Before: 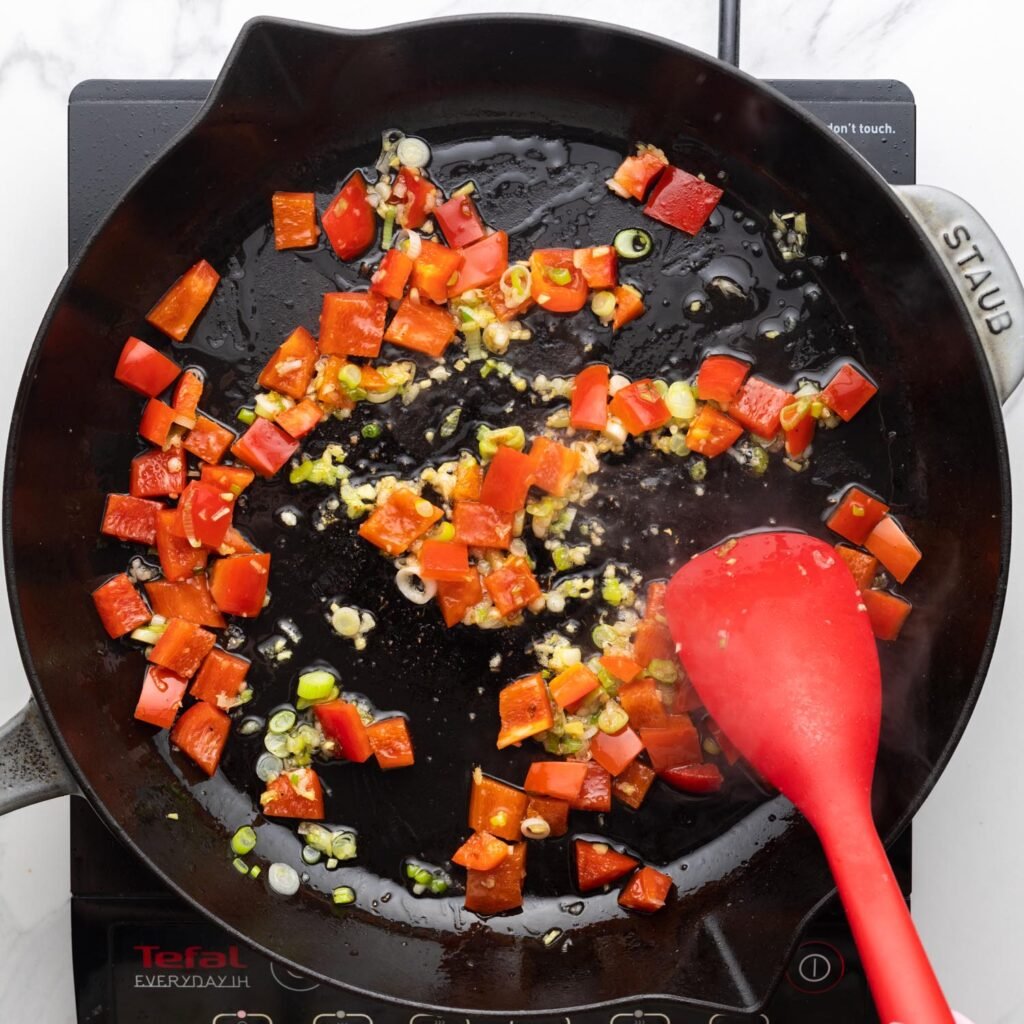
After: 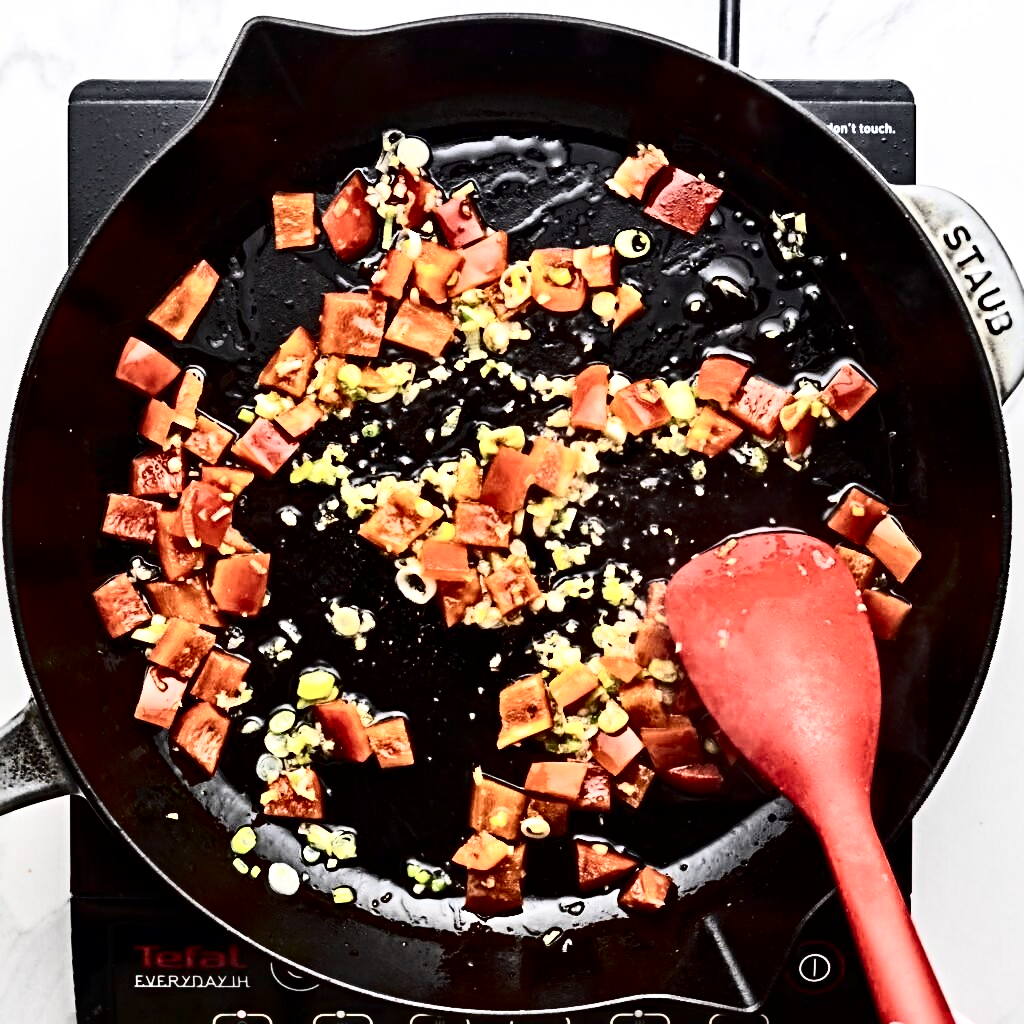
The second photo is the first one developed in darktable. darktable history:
contrast equalizer: y [[0.511, 0.558, 0.631, 0.632, 0.559, 0.512], [0.5 ×6], [0.5 ×6], [0 ×6], [0 ×6]]
sharpen: radius 4.883
shadows and highlights: shadows 22.7, highlights -48.71, soften with gaussian
contrast brightness saturation: contrast 0.5, saturation -0.1
